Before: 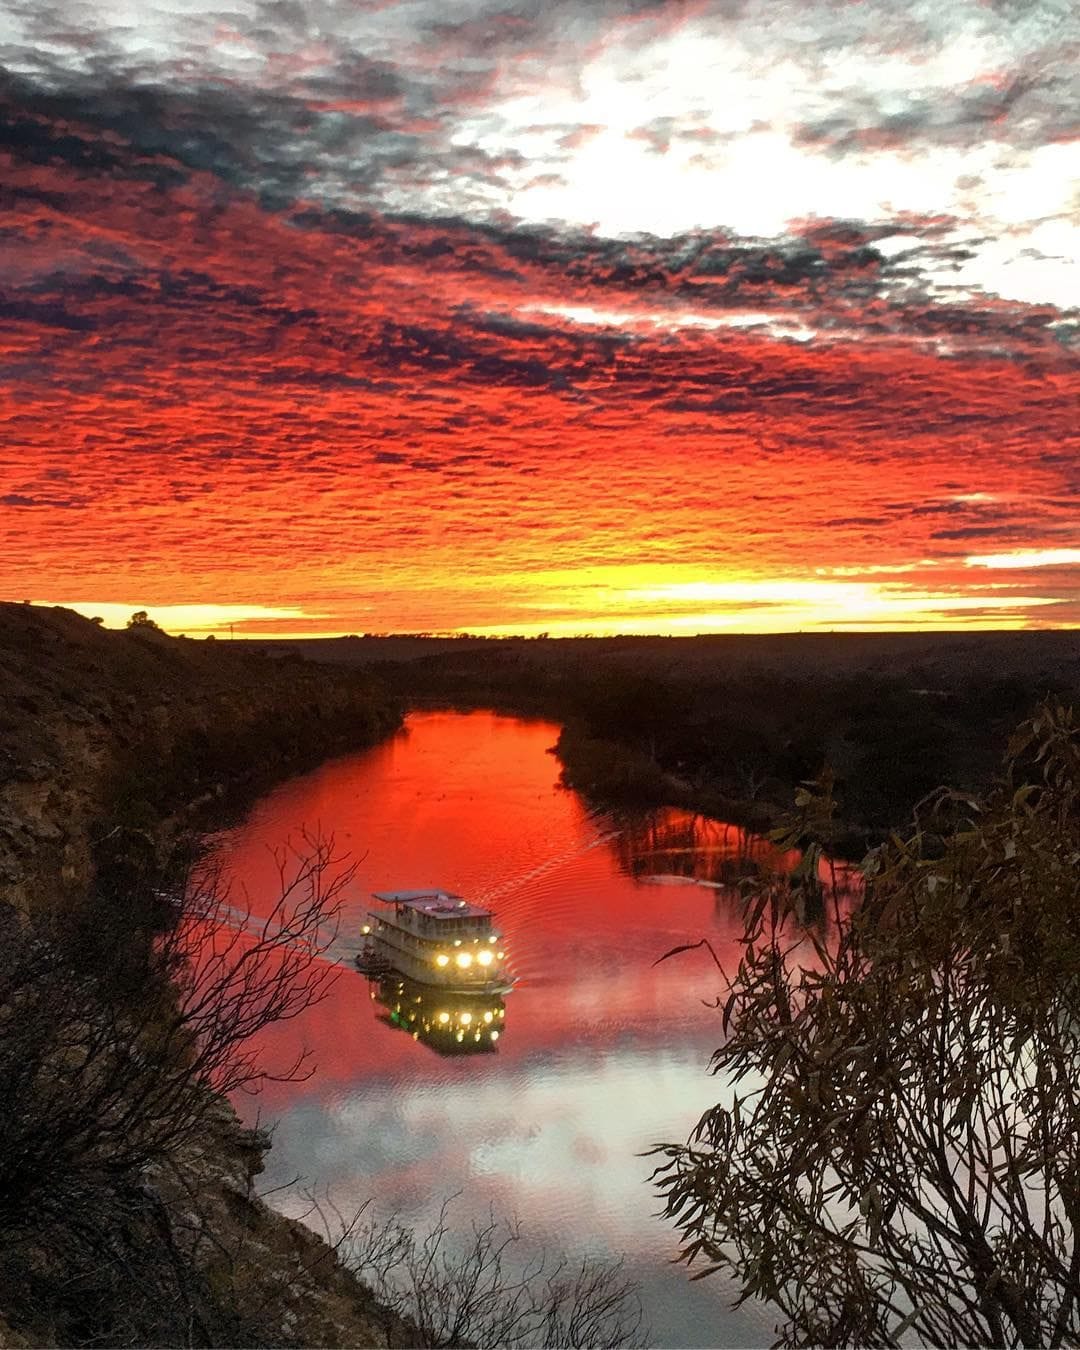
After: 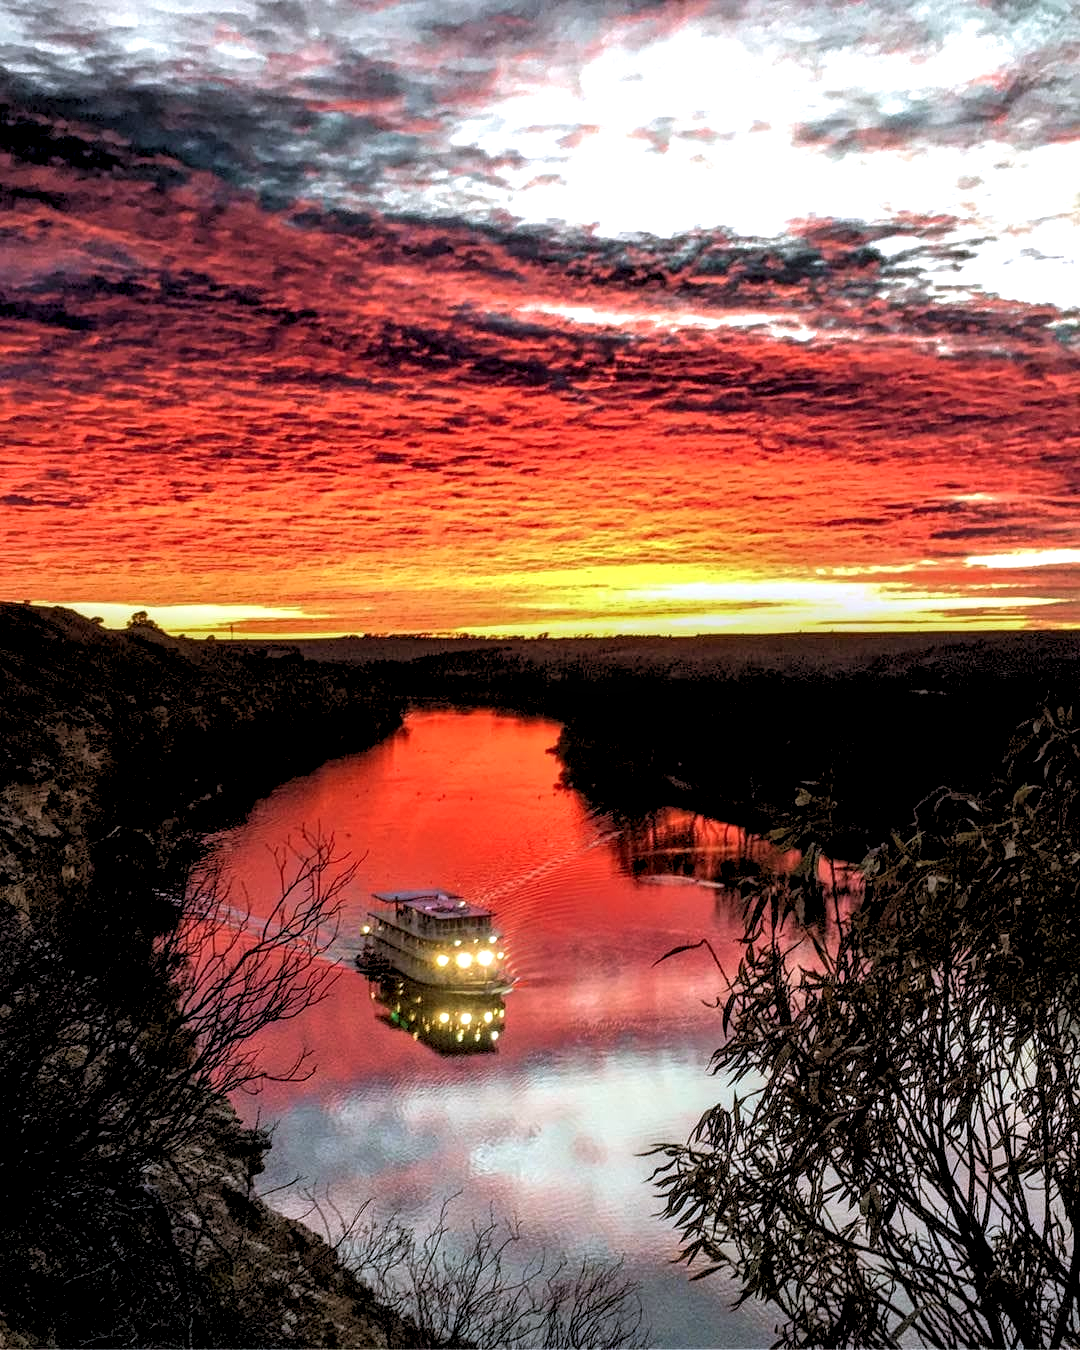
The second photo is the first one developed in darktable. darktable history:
color calibration: illuminant as shot in camera, x 0.358, y 0.373, temperature 4628.91 K
local contrast: highlights 20%, detail 150%
velvia: on, module defaults
rgb levels: levels [[0.013, 0.434, 0.89], [0, 0.5, 1], [0, 0.5, 1]]
